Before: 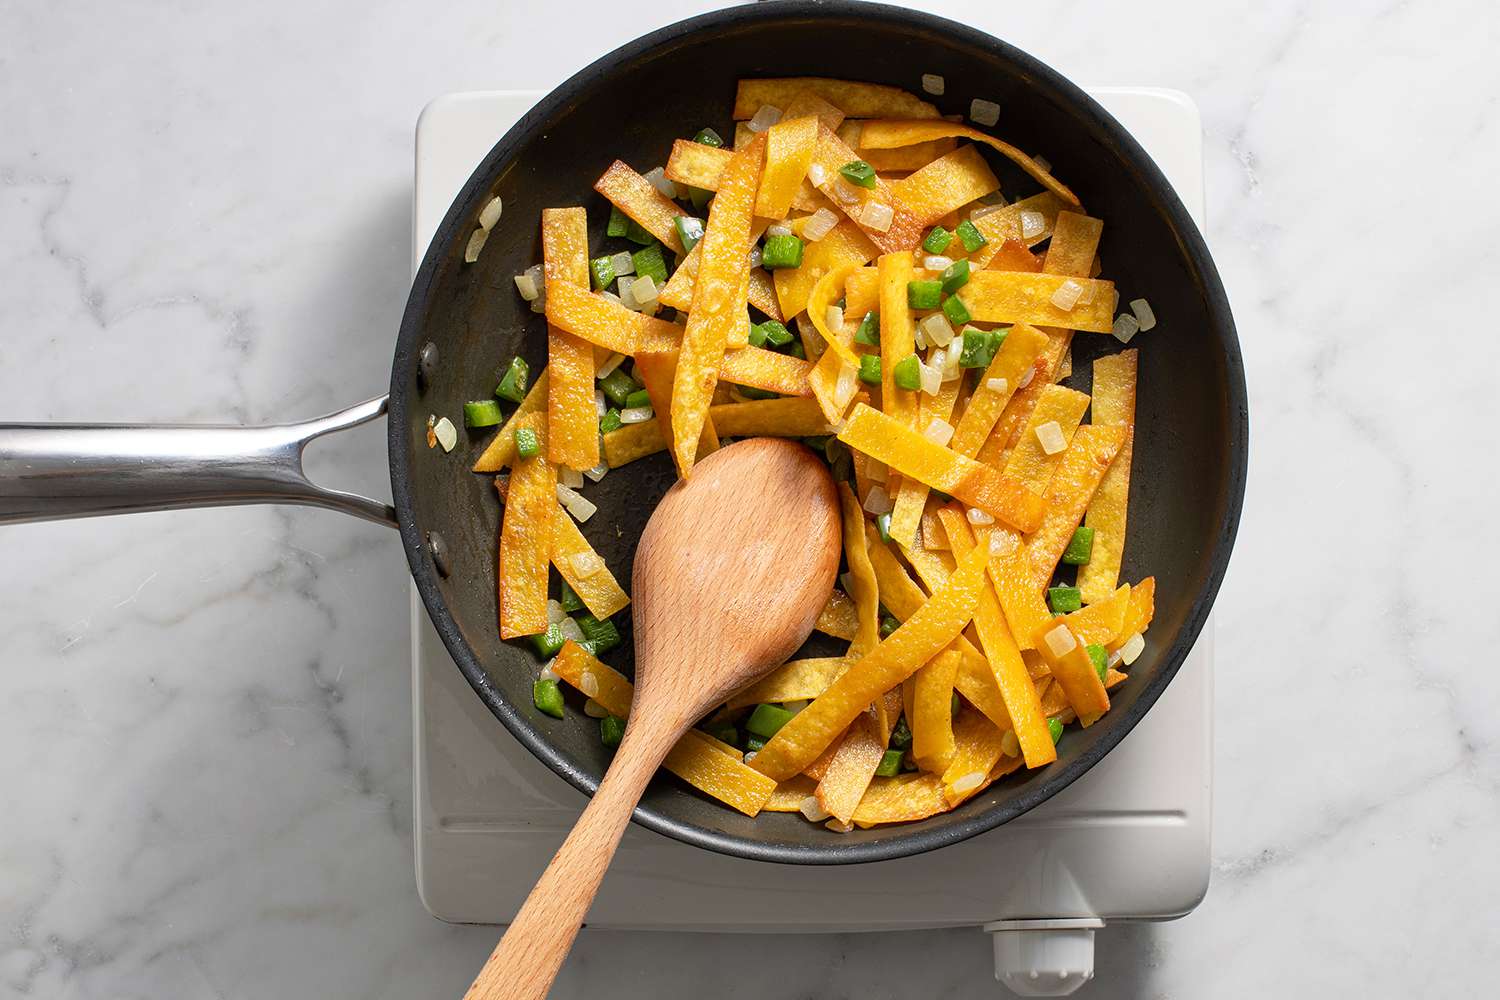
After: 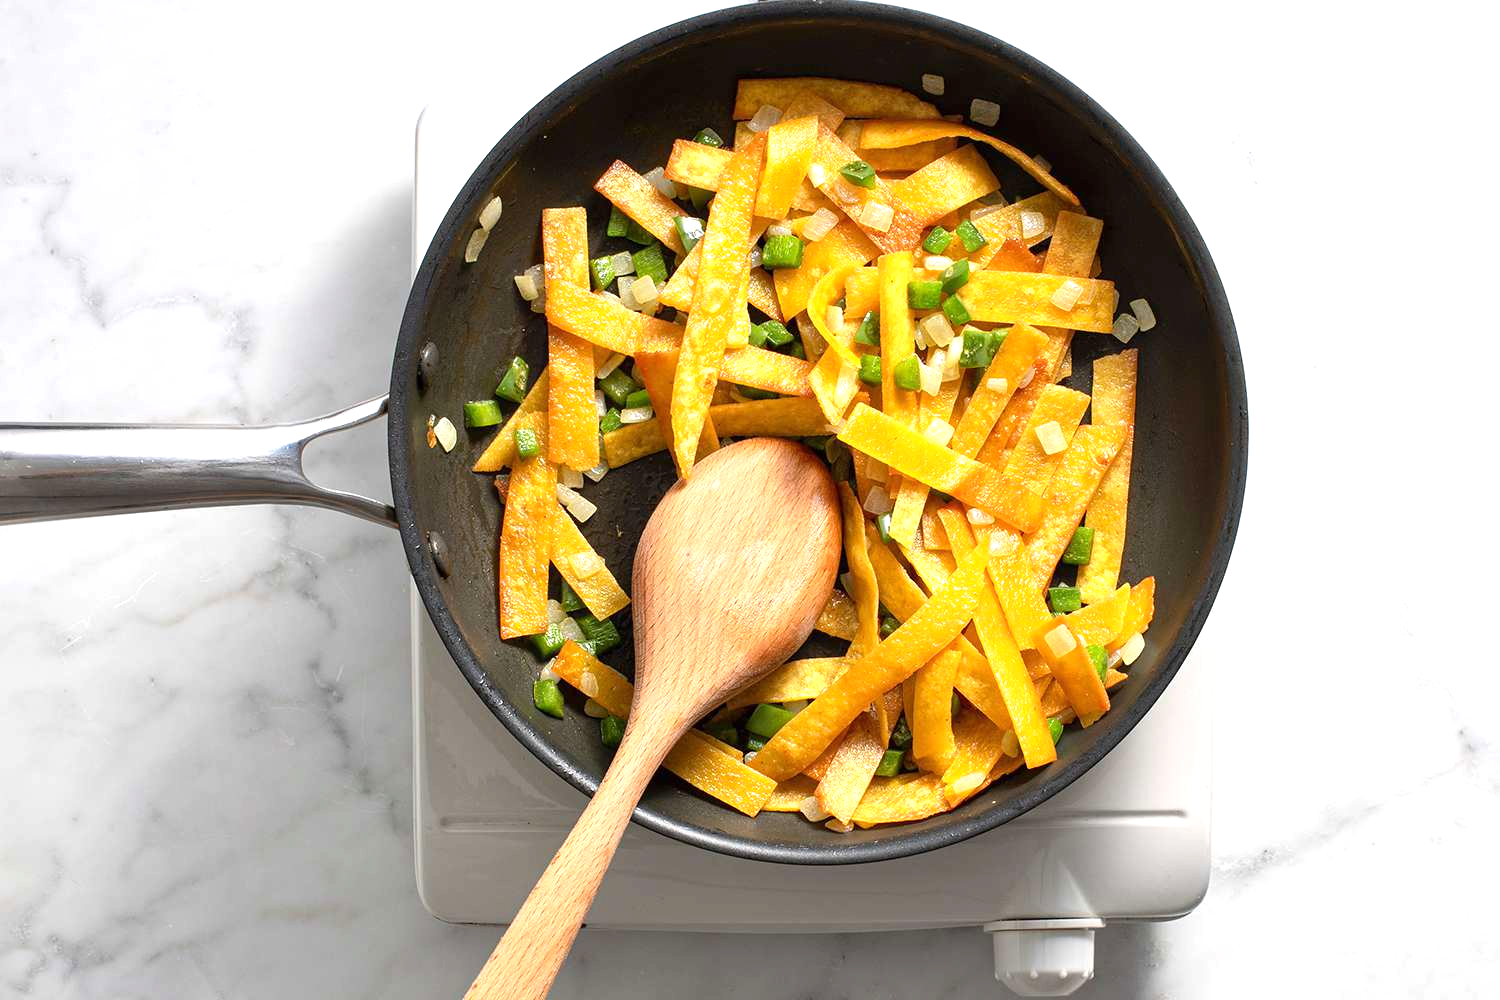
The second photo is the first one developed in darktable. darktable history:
exposure: exposure 0.649 EV, compensate highlight preservation false
